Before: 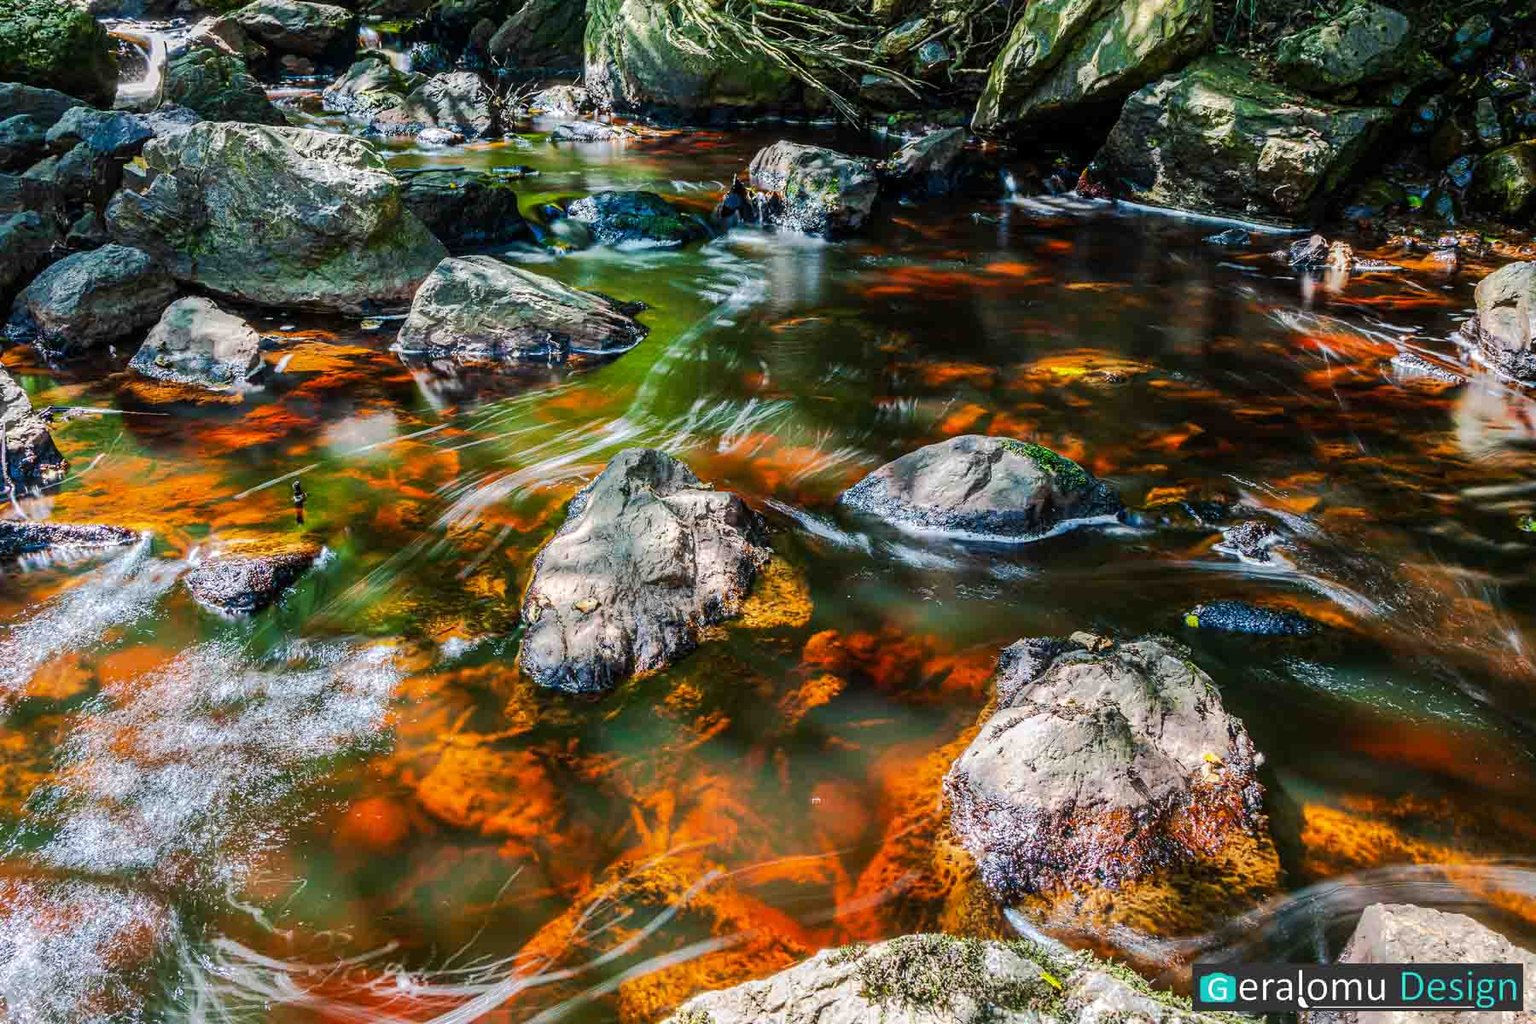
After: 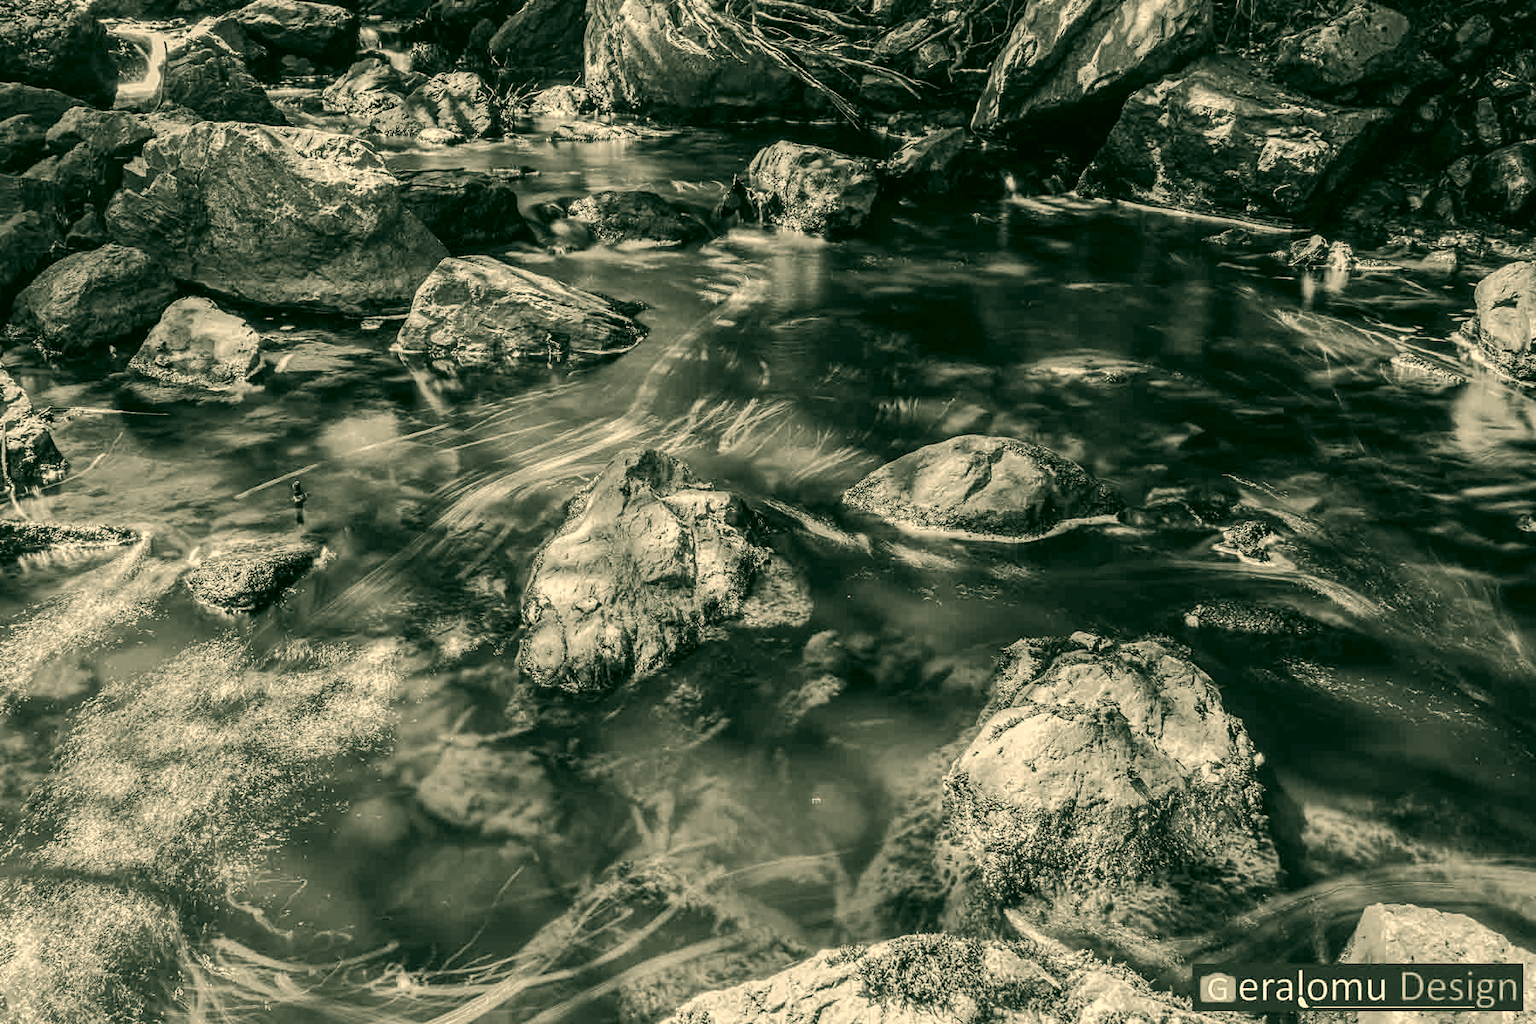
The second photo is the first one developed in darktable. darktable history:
contrast brightness saturation: saturation -0.997
color correction: highlights a* 4.79, highlights b* 24.65, shadows a* -15.8, shadows b* 3.87
